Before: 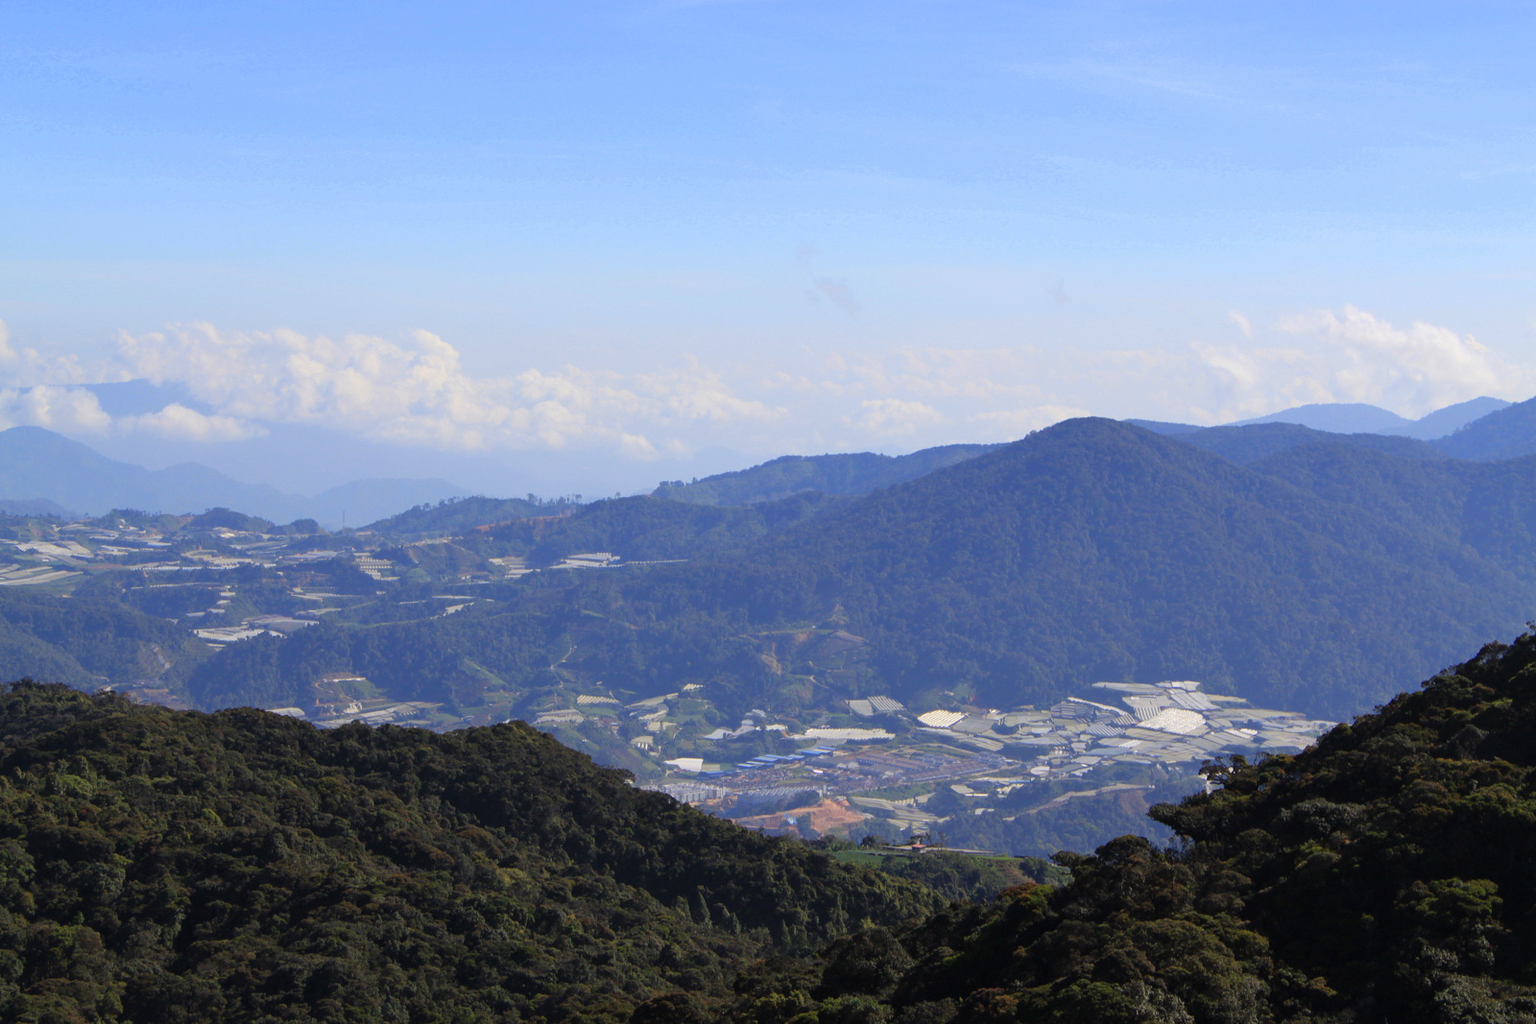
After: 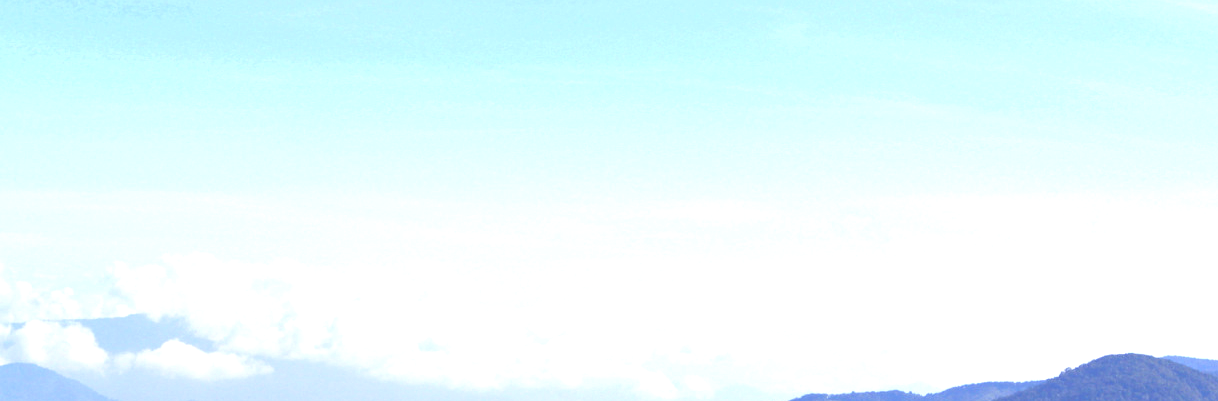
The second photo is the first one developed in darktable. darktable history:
crop: left 0.52%, top 7.646%, right 23.324%, bottom 54.738%
local contrast: on, module defaults
exposure: black level correction 0, exposure 0.898 EV, compensate highlight preservation false
